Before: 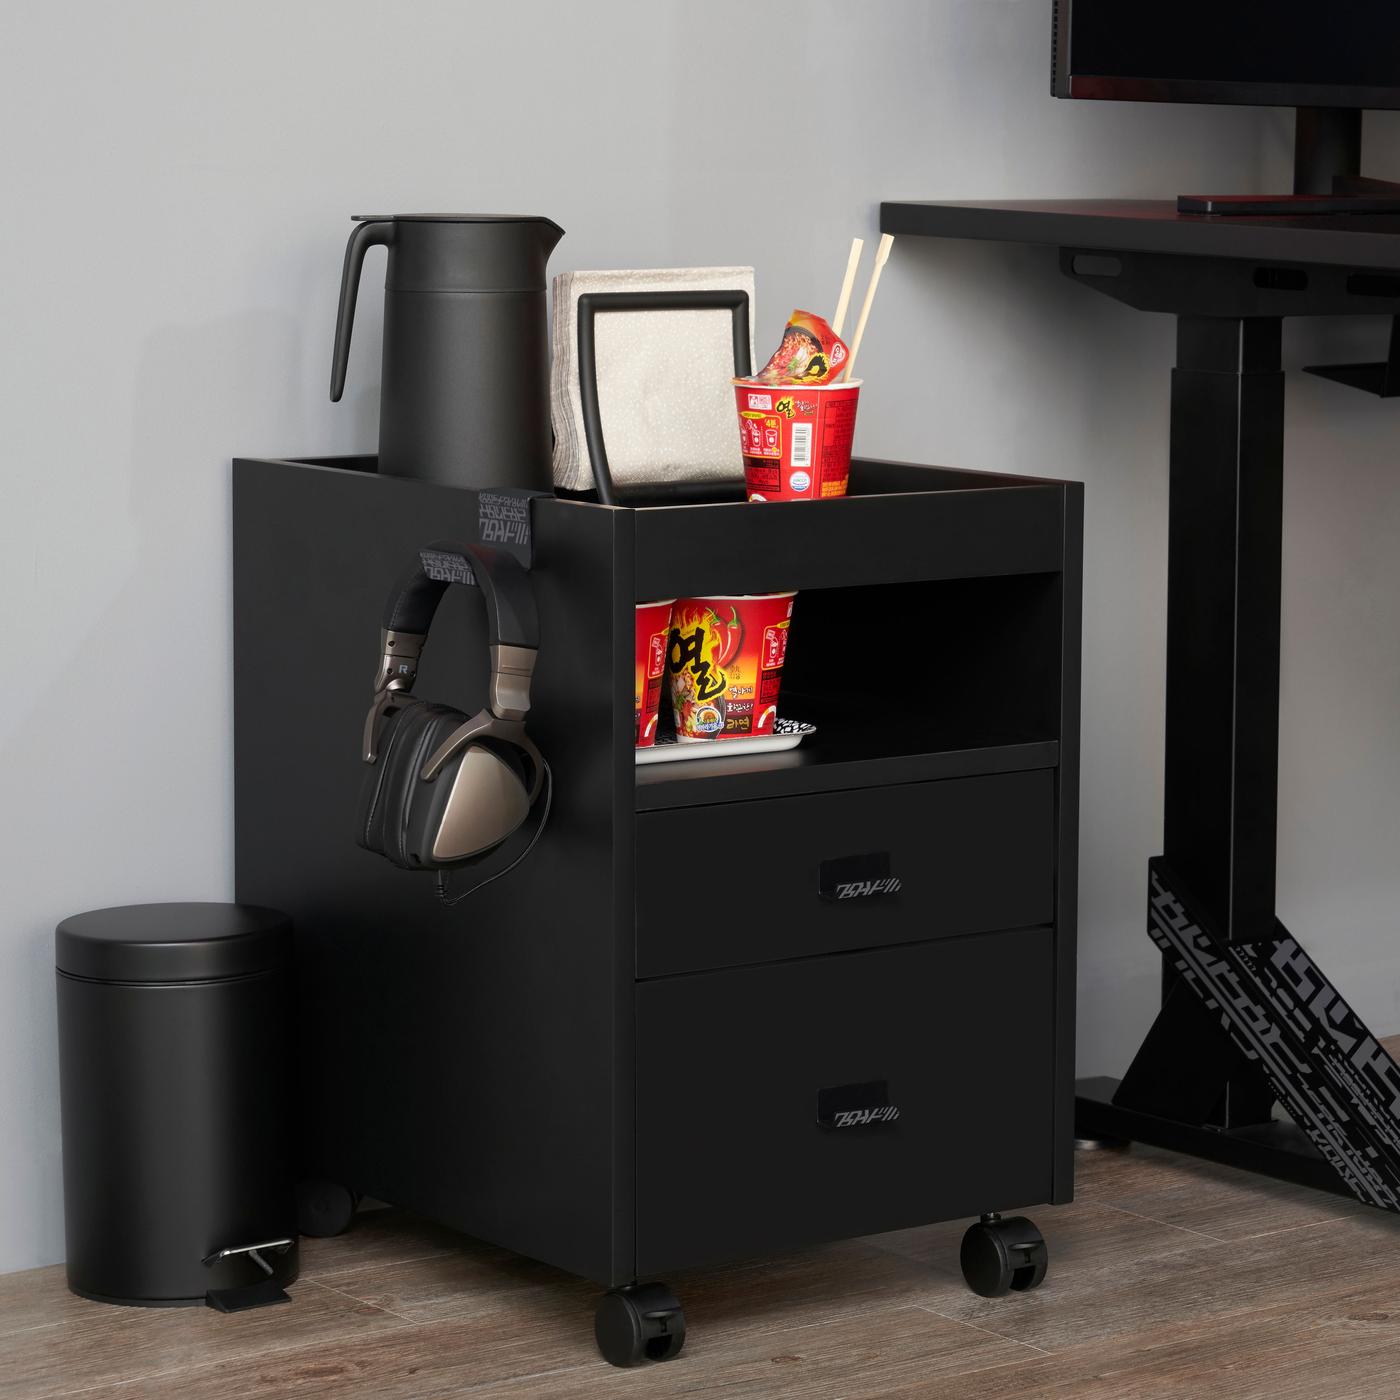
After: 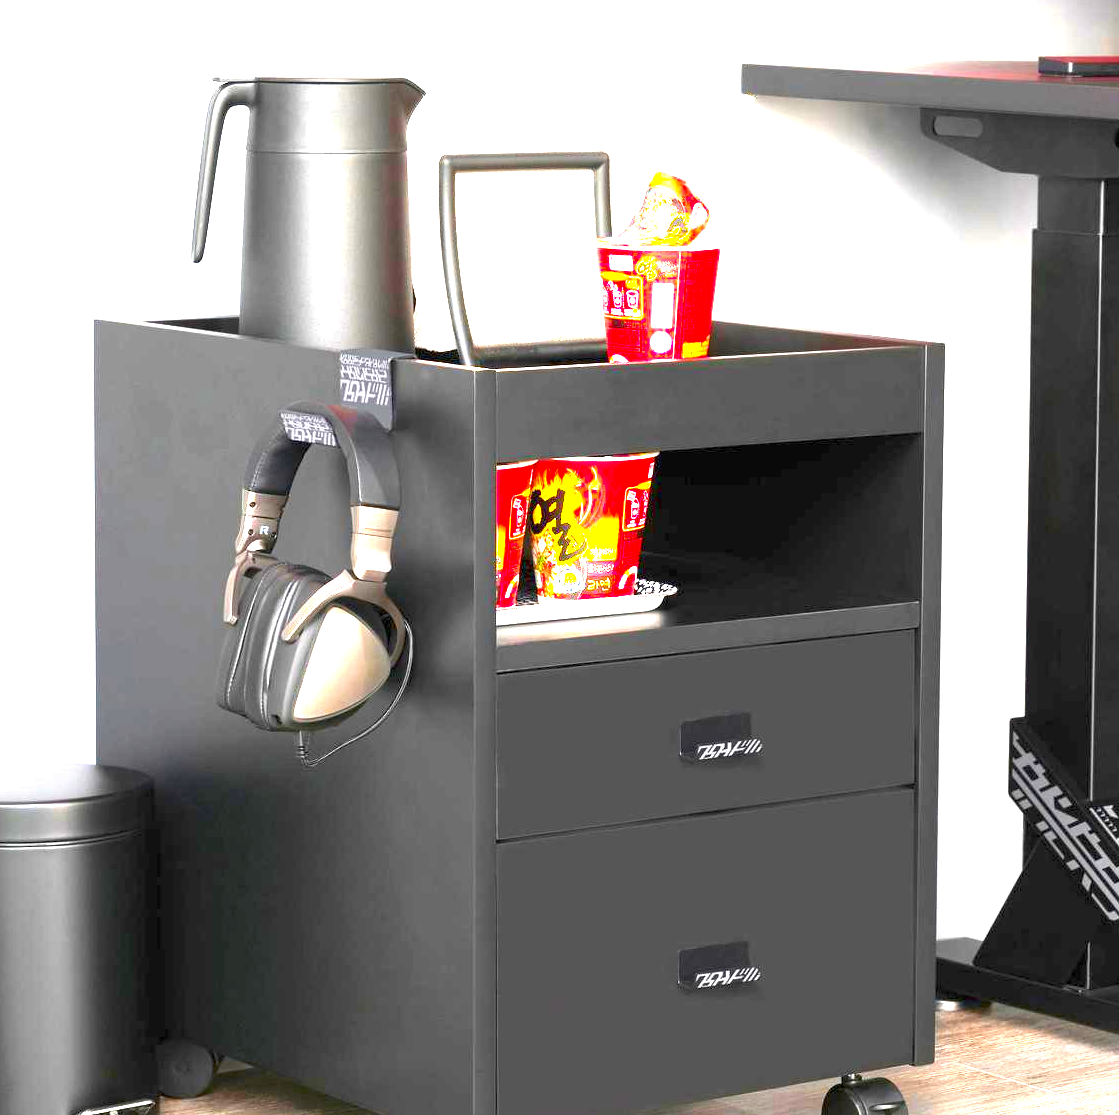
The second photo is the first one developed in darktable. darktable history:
color balance rgb: perceptual saturation grading › global saturation 25.092%, perceptual brilliance grading › global brilliance 11.171%
crop and rotate: left 9.97%, top 9.931%, right 10.031%, bottom 10.364%
exposure: exposure 2.985 EV, compensate highlight preservation false
color correction: highlights b* -0.018, saturation 0.991
